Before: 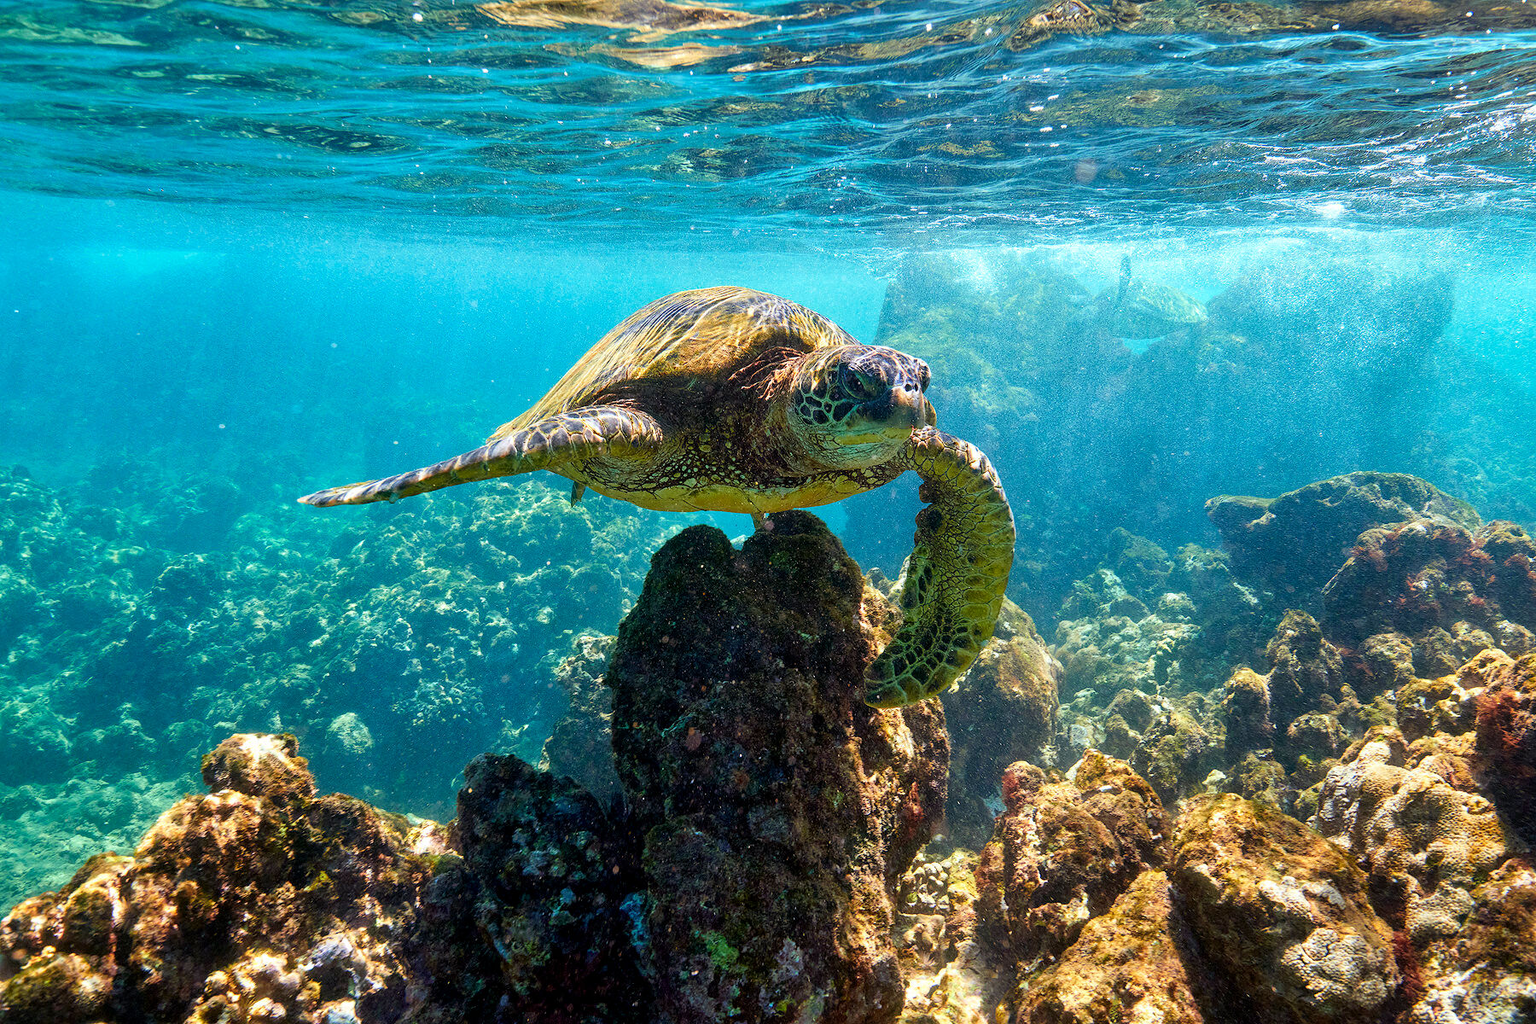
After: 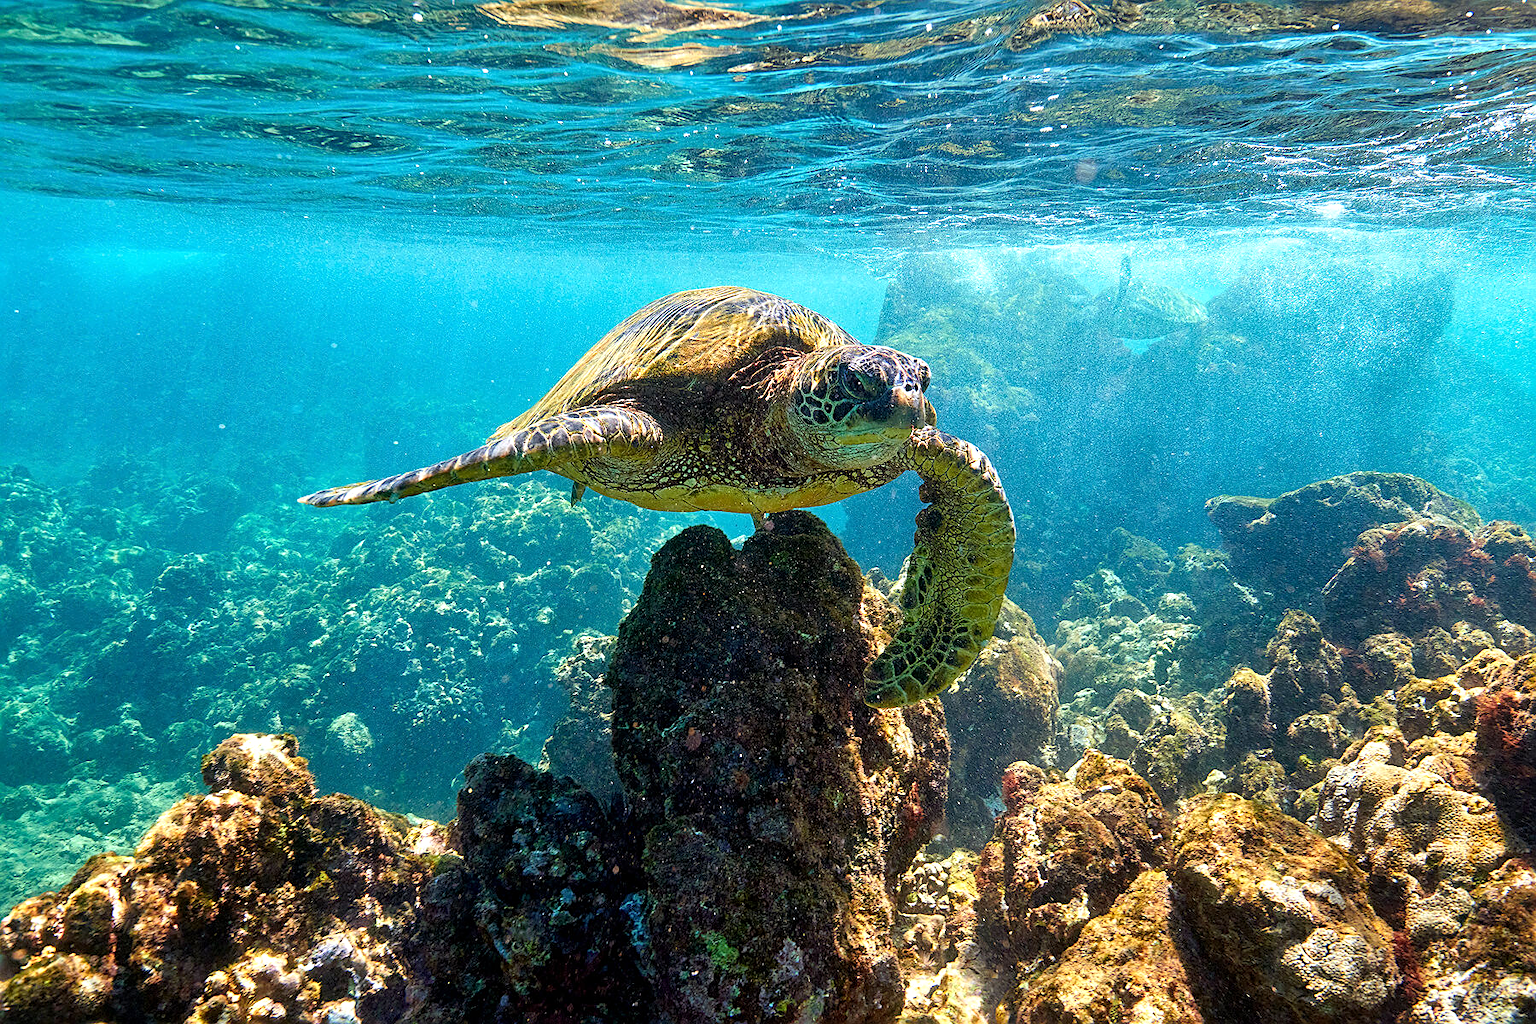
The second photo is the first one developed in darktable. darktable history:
sharpen: on, module defaults
exposure: exposure 0.127 EV, compensate highlight preservation false
tone equalizer: on, module defaults
